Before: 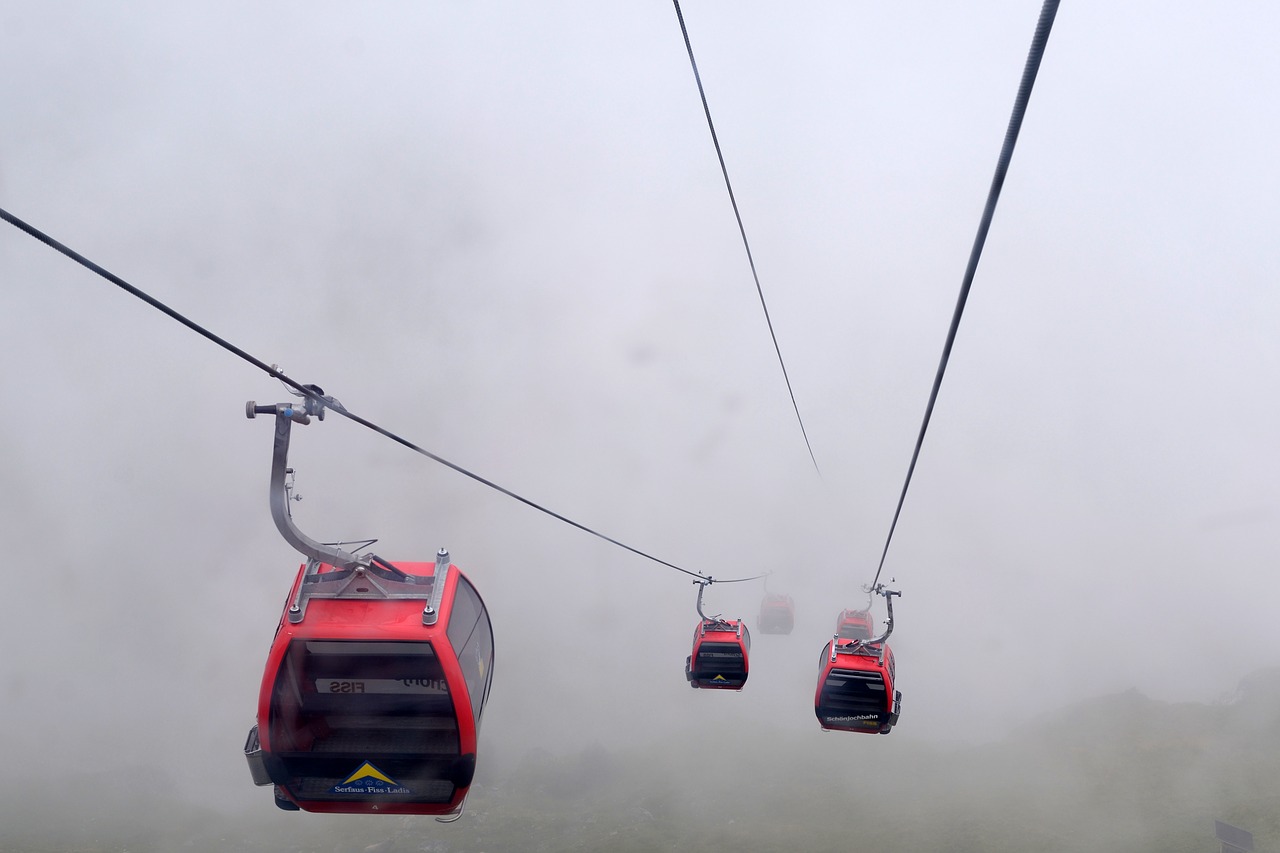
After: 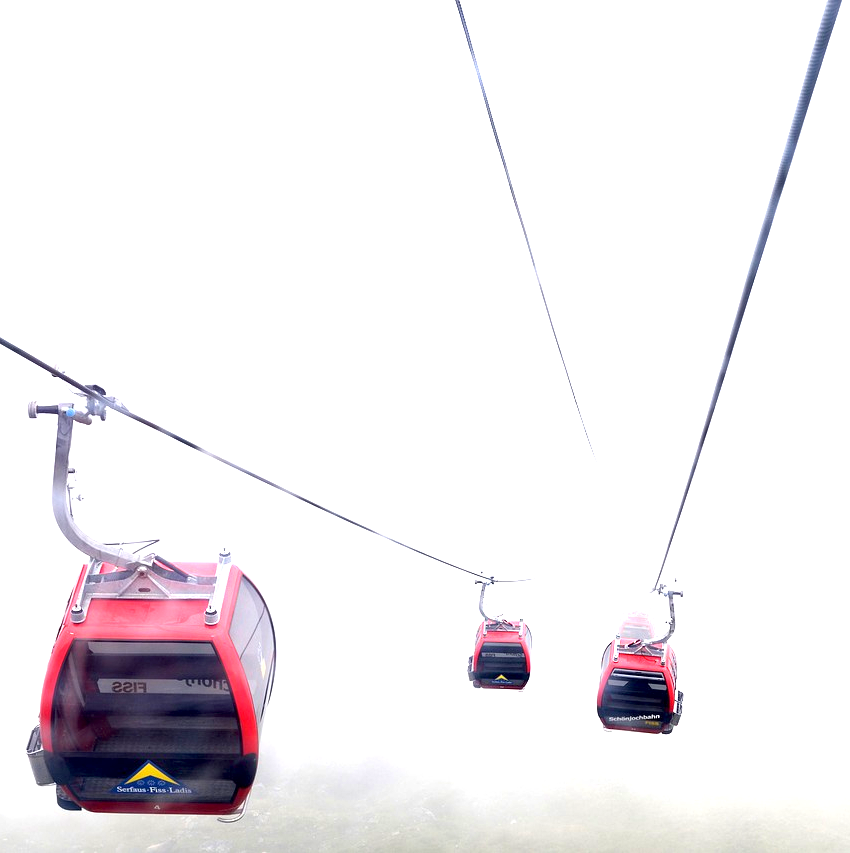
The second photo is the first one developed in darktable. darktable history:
exposure: black level correction 0.001, exposure 1.737 EV, compensate exposure bias true, compensate highlight preservation false
crop: left 17.079%, right 16.507%
